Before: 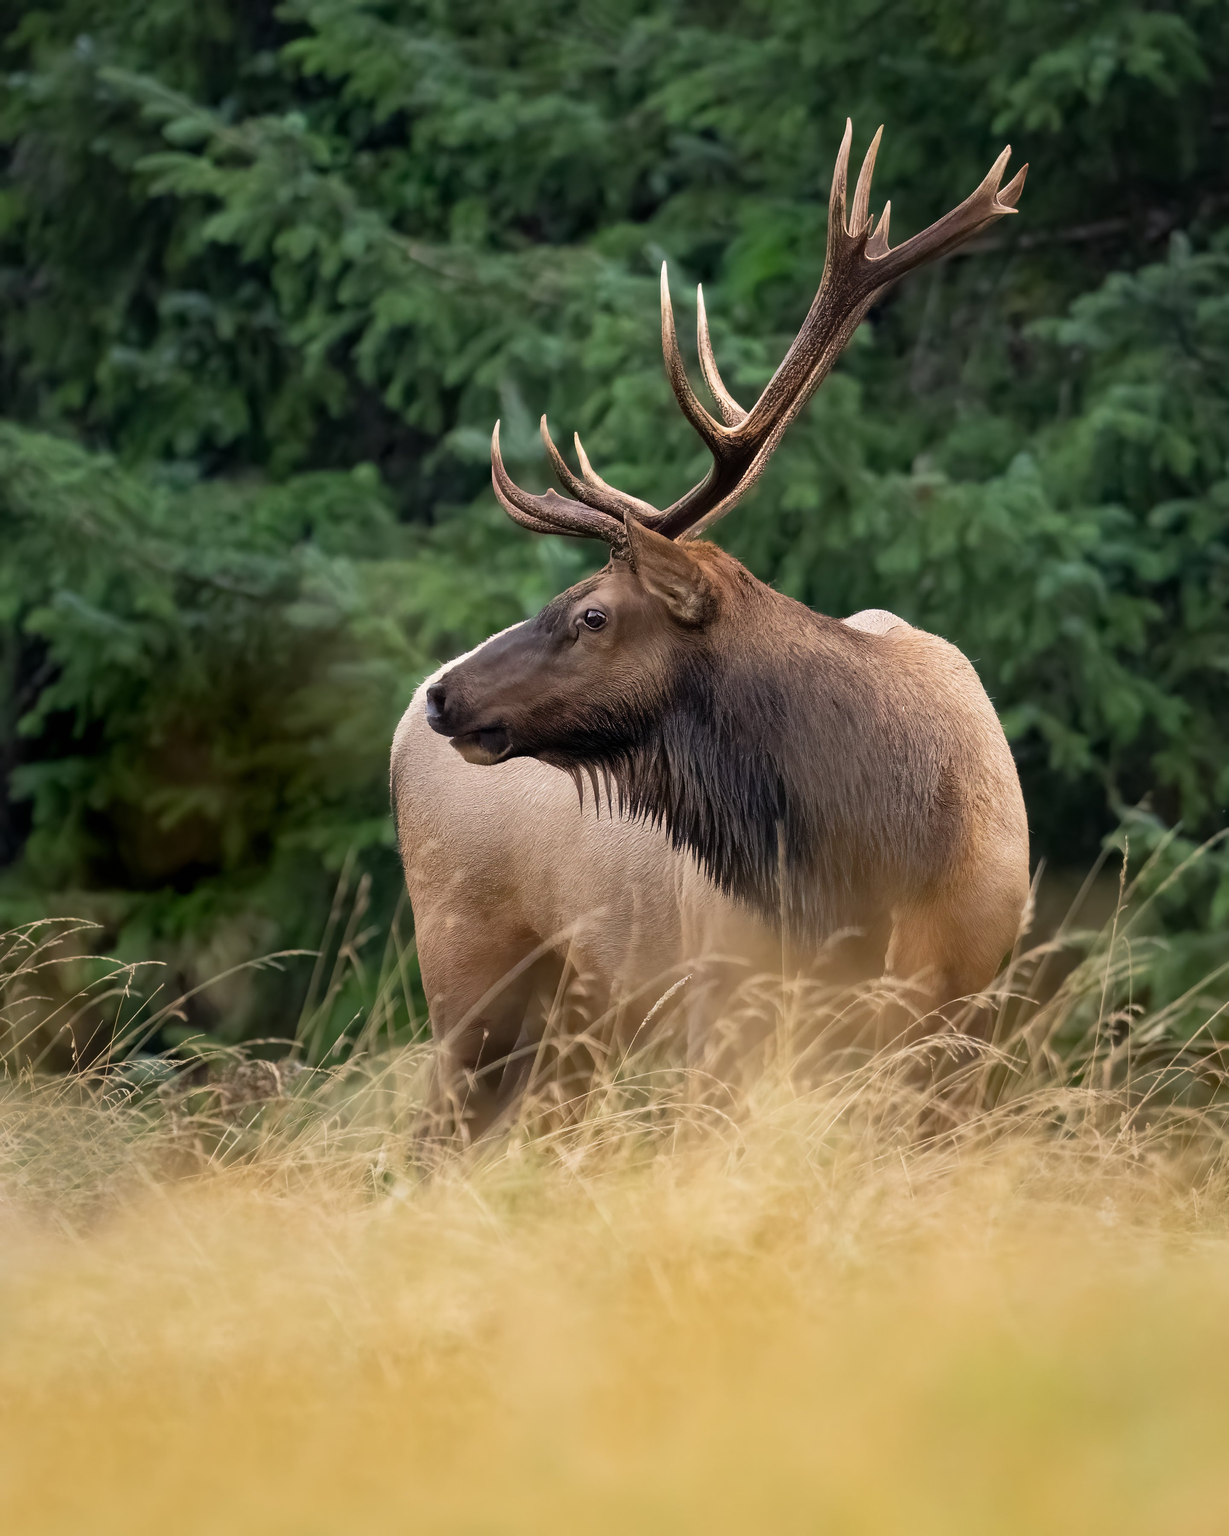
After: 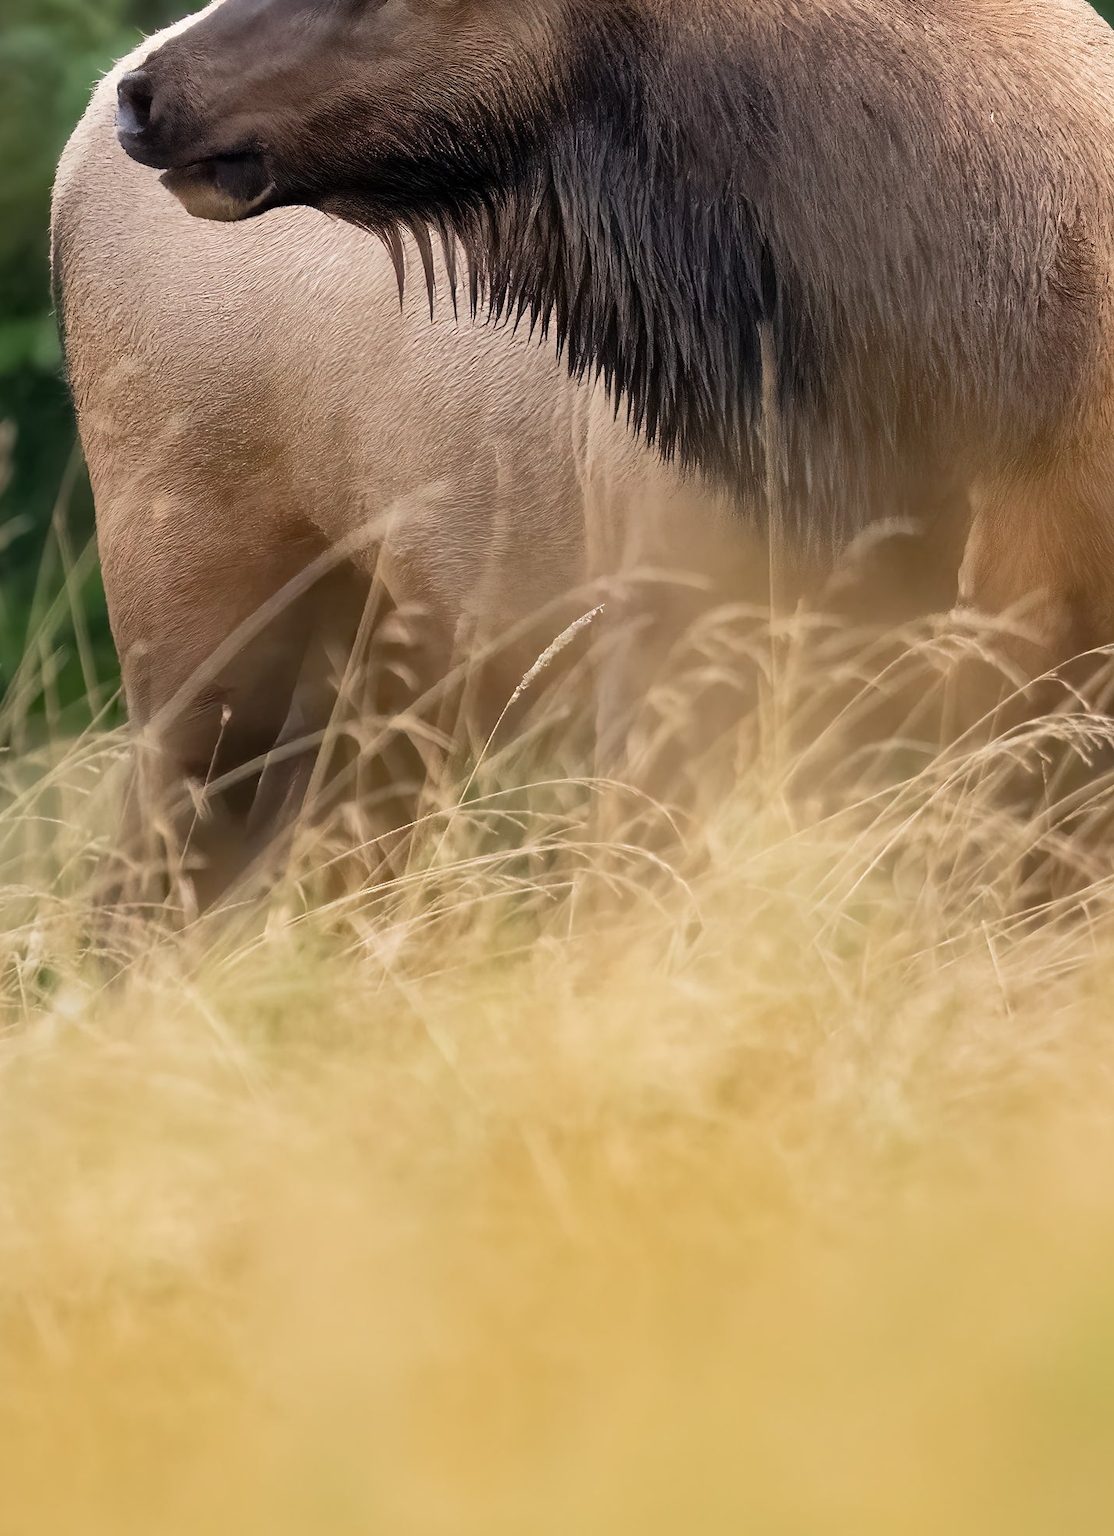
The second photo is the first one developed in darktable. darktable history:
crop: left 29.531%, top 41.989%, right 21.047%, bottom 3.502%
